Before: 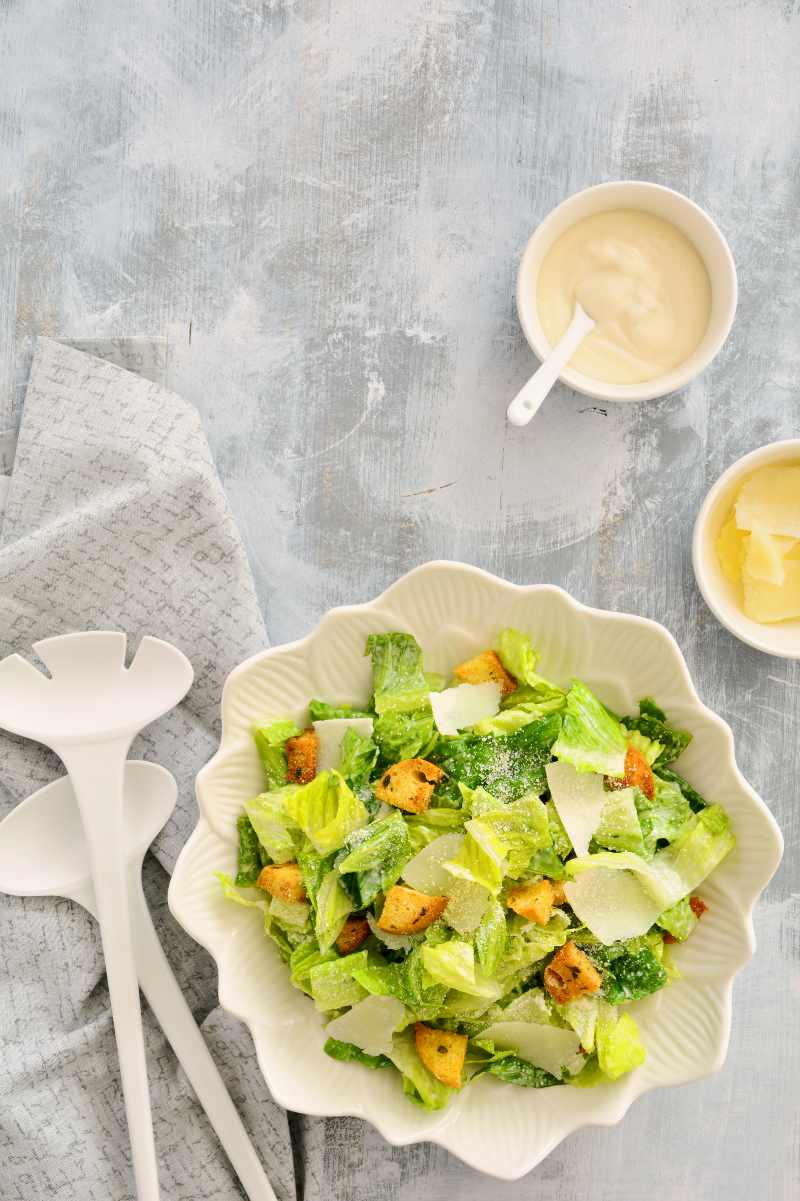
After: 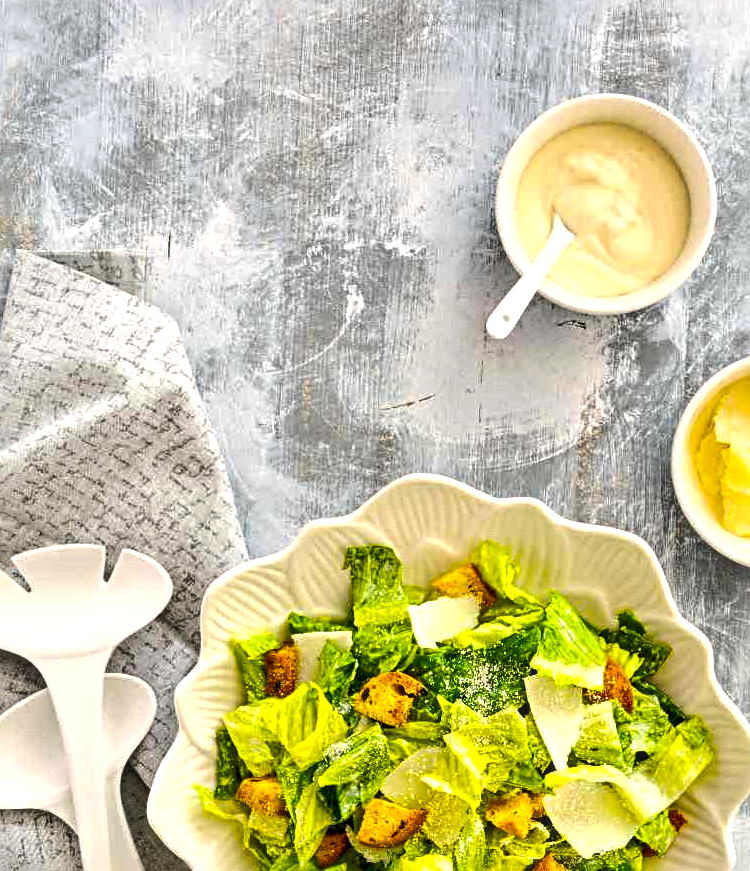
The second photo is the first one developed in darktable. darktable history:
sharpen: radius 4.883
local contrast: on, module defaults
crop: left 2.737%, top 7.287%, right 3.421%, bottom 20.179%
color balance rgb: perceptual saturation grading › global saturation 36%, perceptual brilliance grading › global brilliance 10%, global vibrance 20%
shadows and highlights: highlights color adjustment 0%, soften with gaussian
